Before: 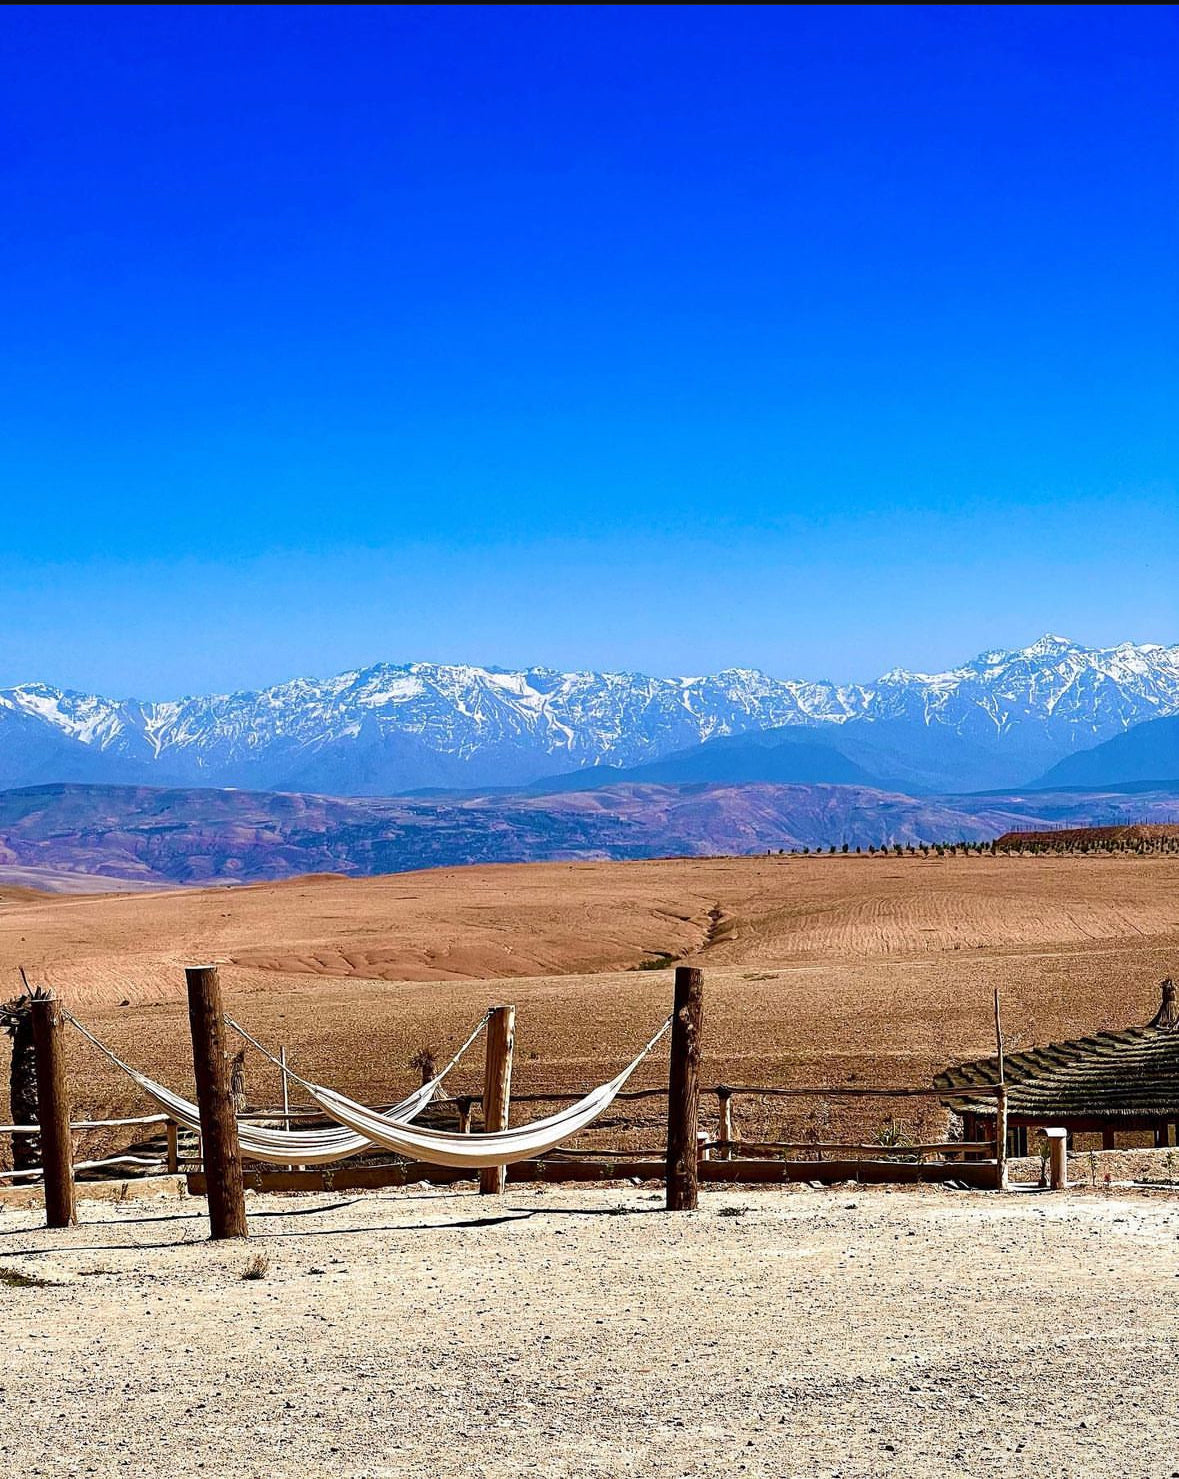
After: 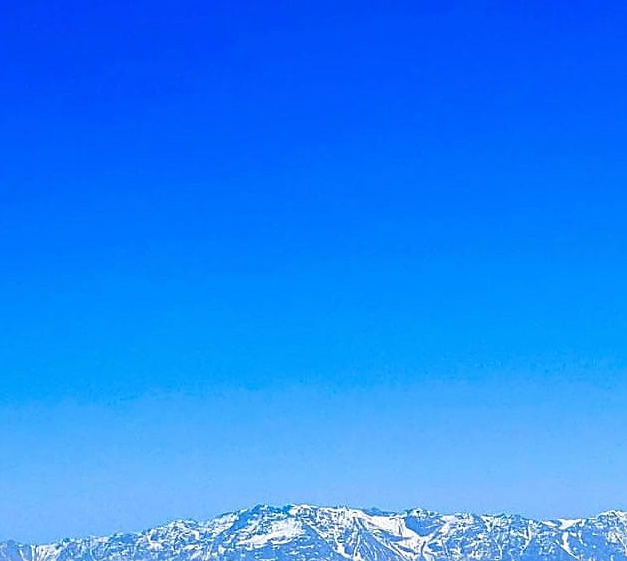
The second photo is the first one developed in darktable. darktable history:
crop: left 10.302%, top 10.693%, right 36.445%, bottom 51.366%
sharpen: on, module defaults
